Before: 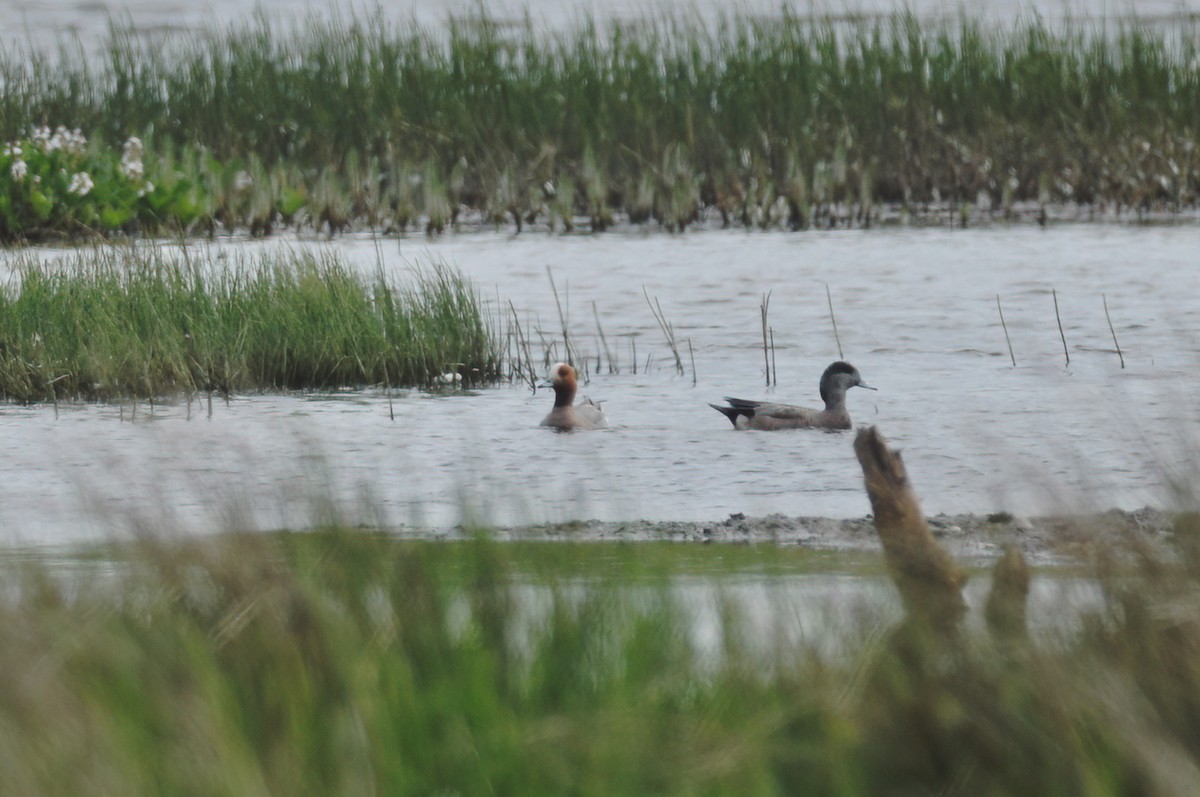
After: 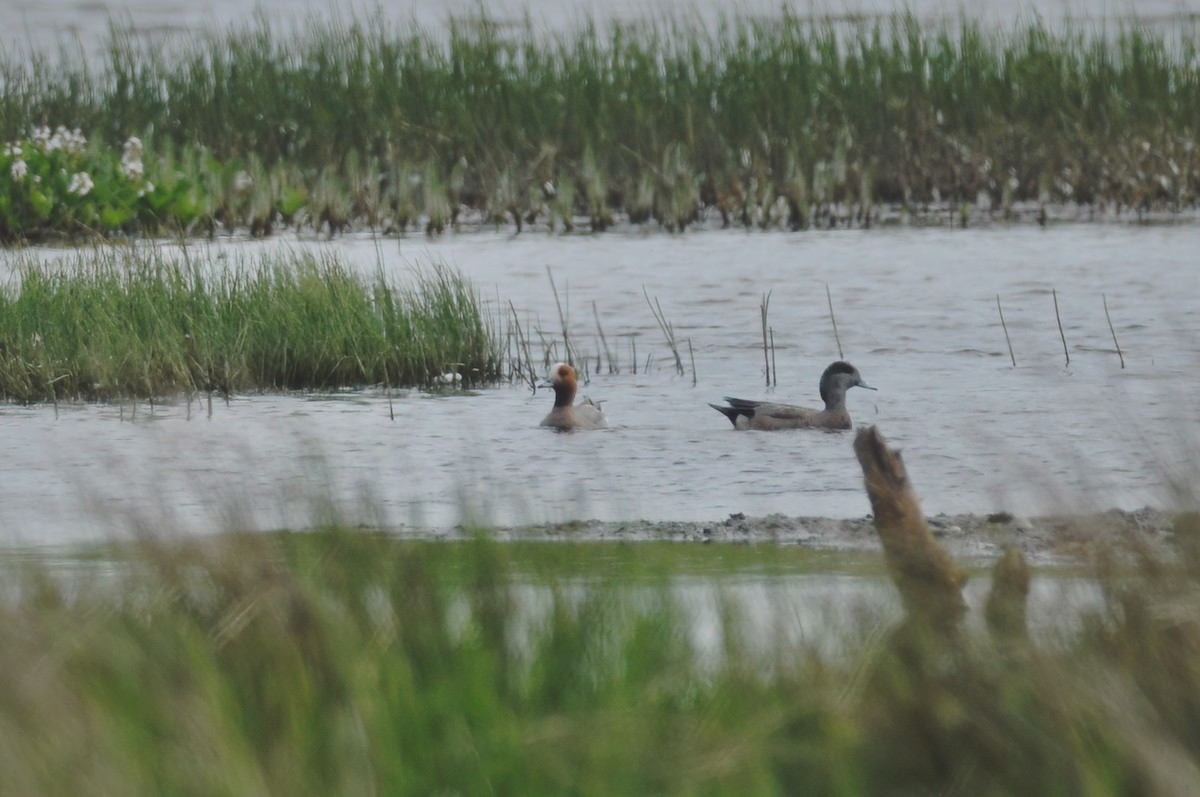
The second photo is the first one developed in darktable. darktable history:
shadows and highlights: shadows 39.97, highlights -59.73
